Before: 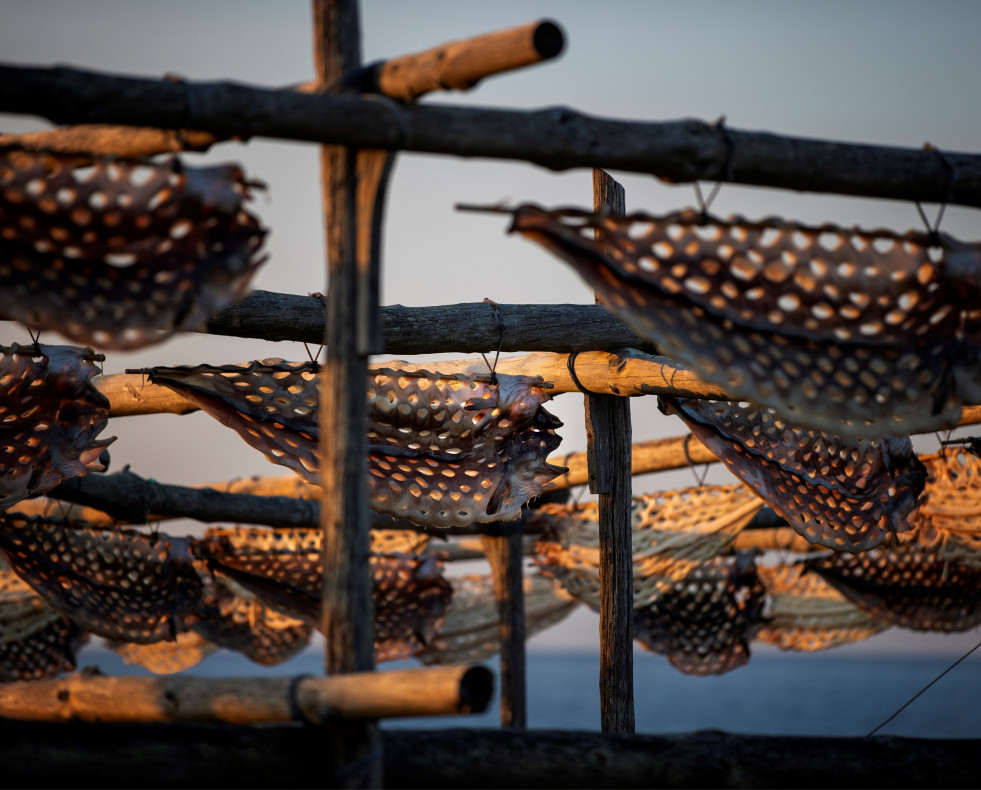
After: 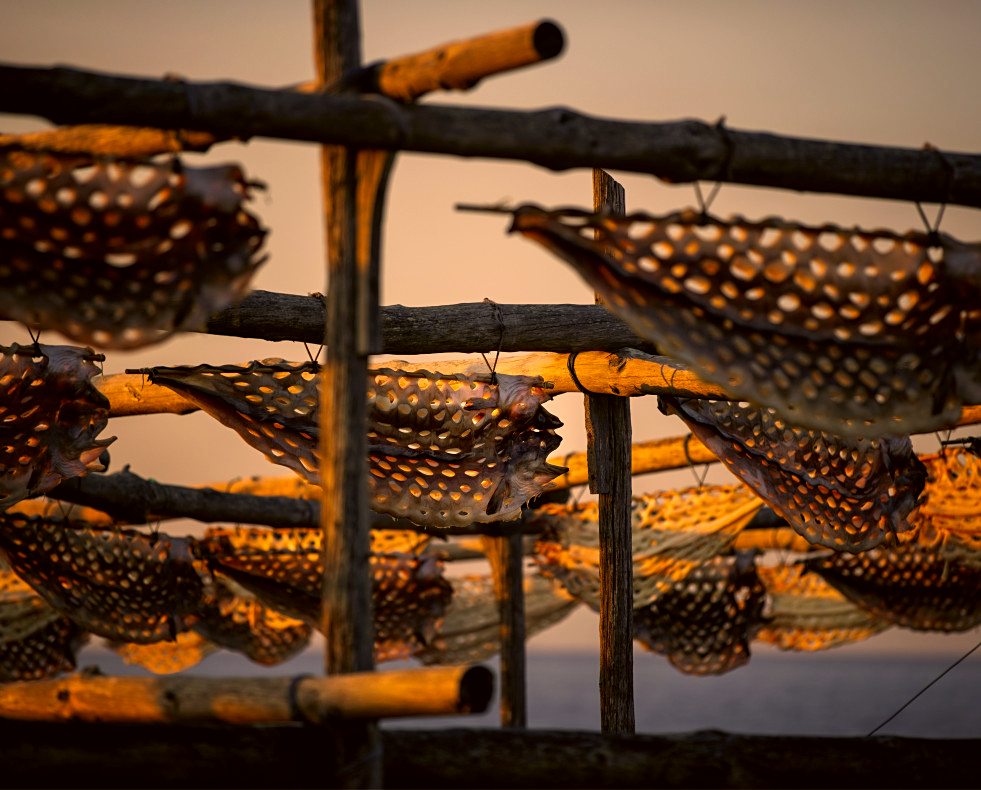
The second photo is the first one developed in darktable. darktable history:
color correction: highlights a* 18.58, highlights b* 35.22, shadows a* 1.72, shadows b* 6.41, saturation 1.03
sharpen: amount 0.2
